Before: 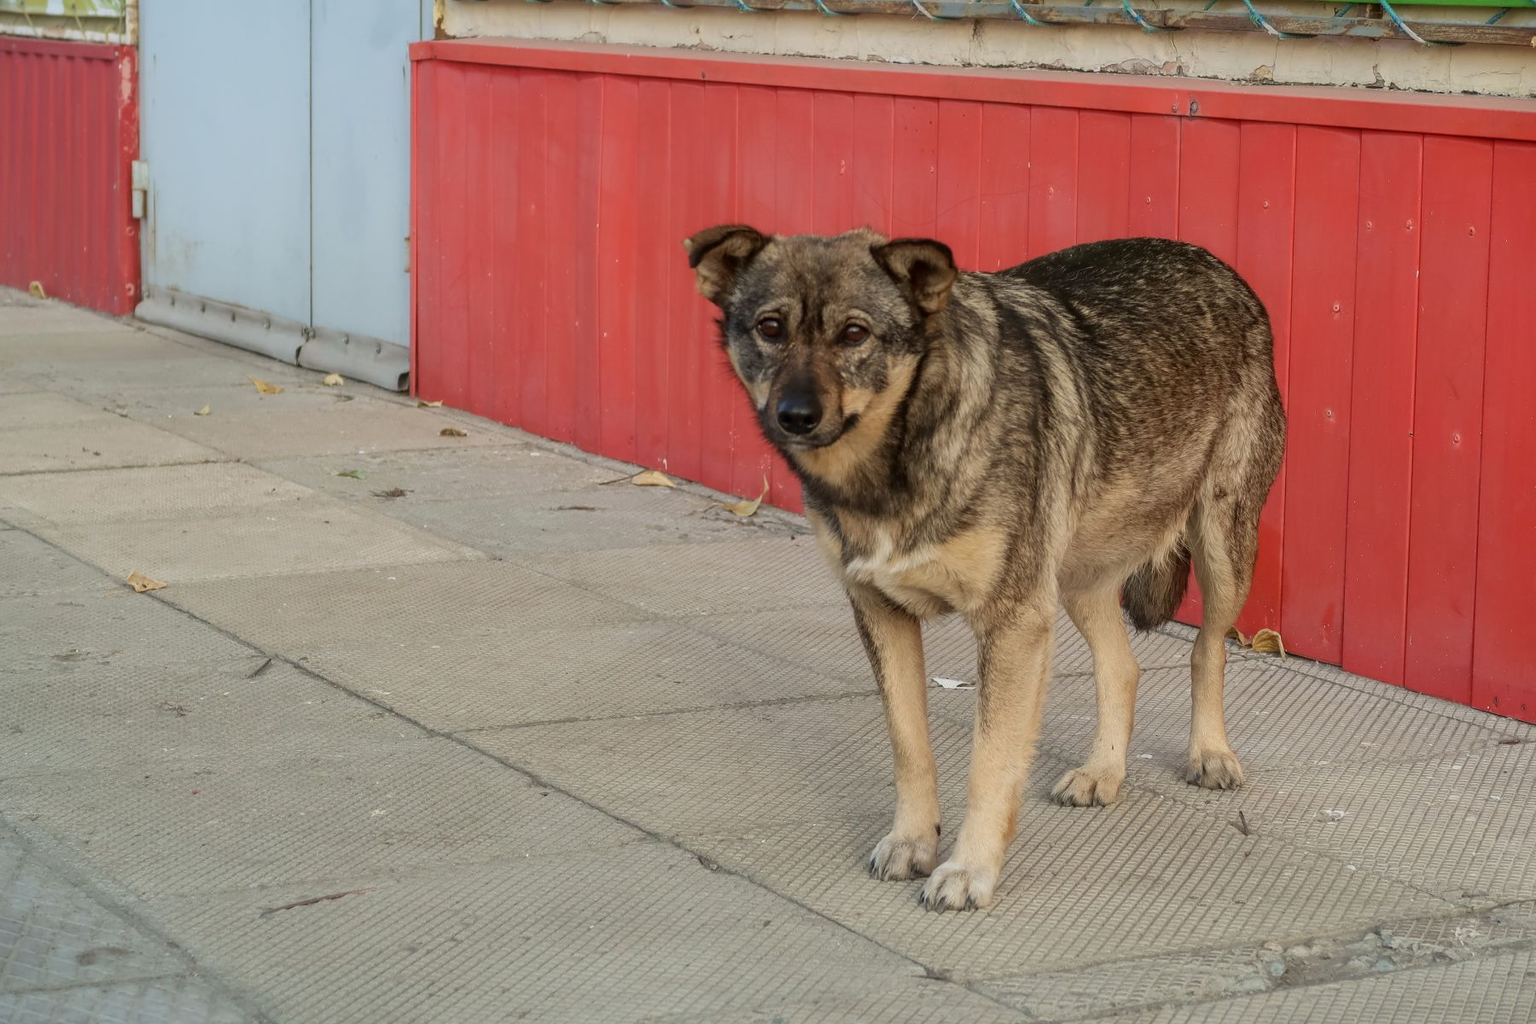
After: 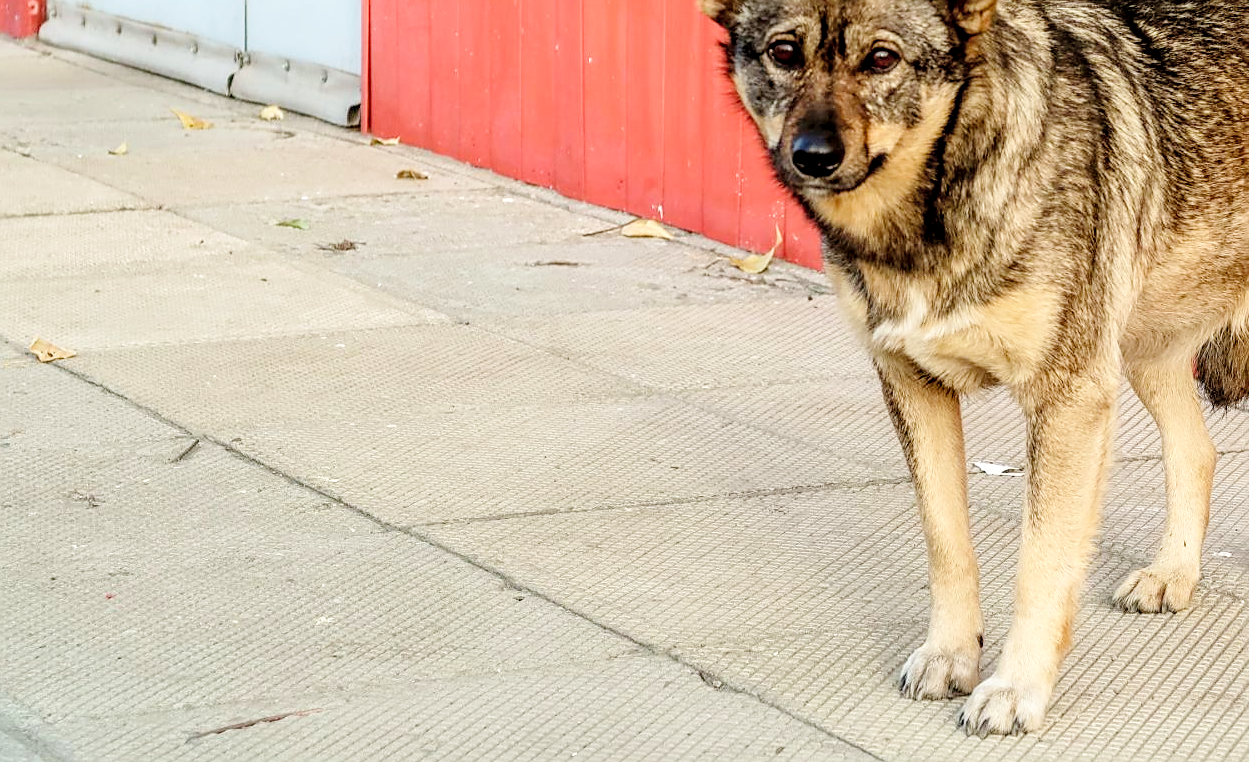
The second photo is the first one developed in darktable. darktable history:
base curve: curves: ch0 [(0, 0) (0.008, 0.007) (0.022, 0.029) (0.048, 0.089) (0.092, 0.197) (0.191, 0.399) (0.275, 0.534) (0.357, 0.65) (0.477, 0.78) (0.542, 0.833) (0.799, 0.973) (1, 1)], preserve colors none
local contrast: detail 130%
sharpen: on, module defaults
crop: left 6.637%, top 27.676%, right 23.933%, bottom 8.756%
contrast brightness saturation: brightness 0.124
exposure: black level correction 0.009, compensate highlight preservation false
color balance rgb: perceptual saturation grading › global saturation -12.008%, global vibrance 40.686%
